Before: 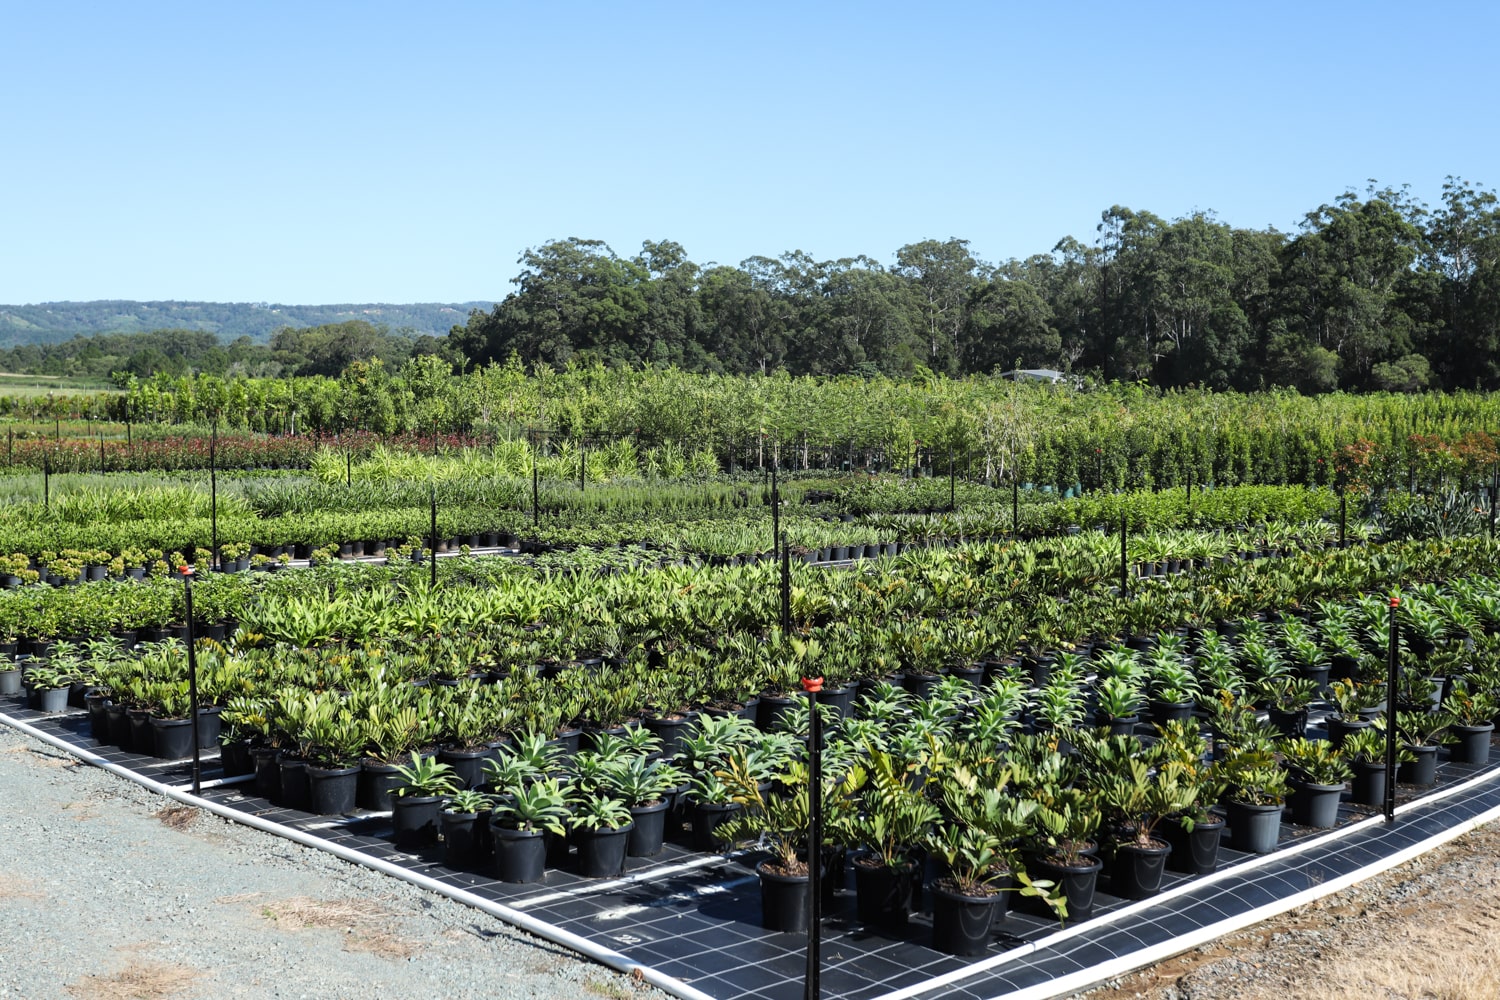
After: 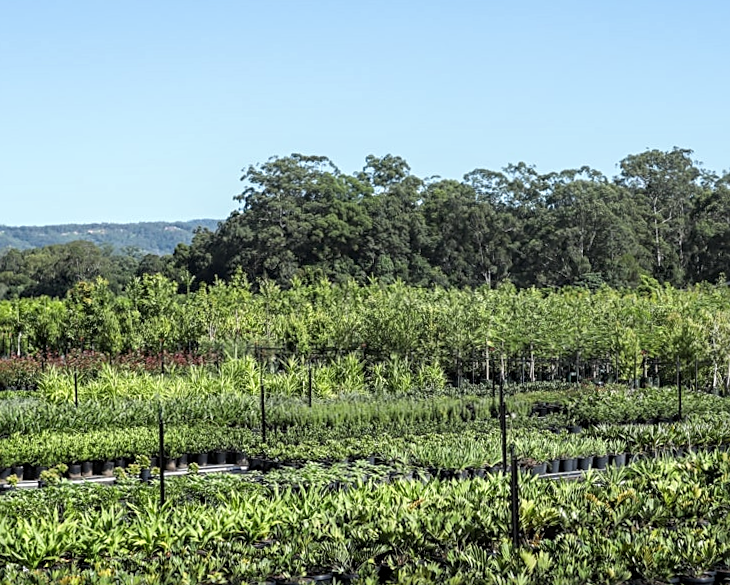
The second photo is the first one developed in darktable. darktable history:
local contrast: on, module defaults
sharpen: radius 2.529, amount 0.323
rotate and perspective: rotation -1°, crop left 0.011, crop right 0.989, crop top 0.025, crop bottom 0.975
crop: left 17.835%, top 7.675%, right 32.881%, bottom 32.213%
